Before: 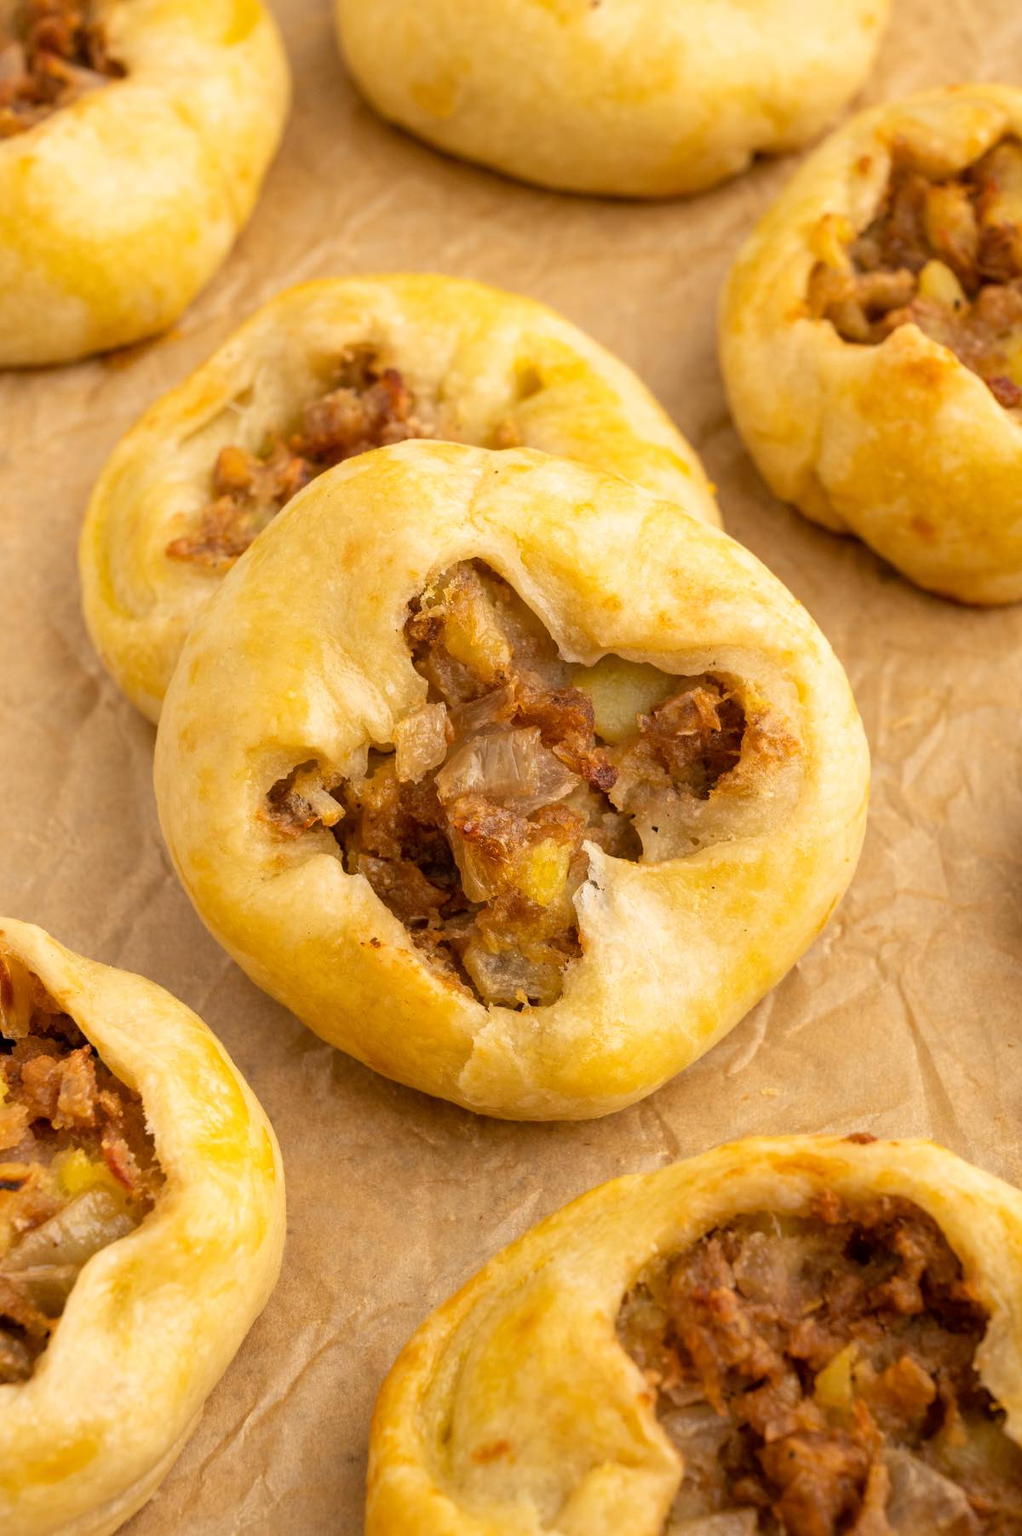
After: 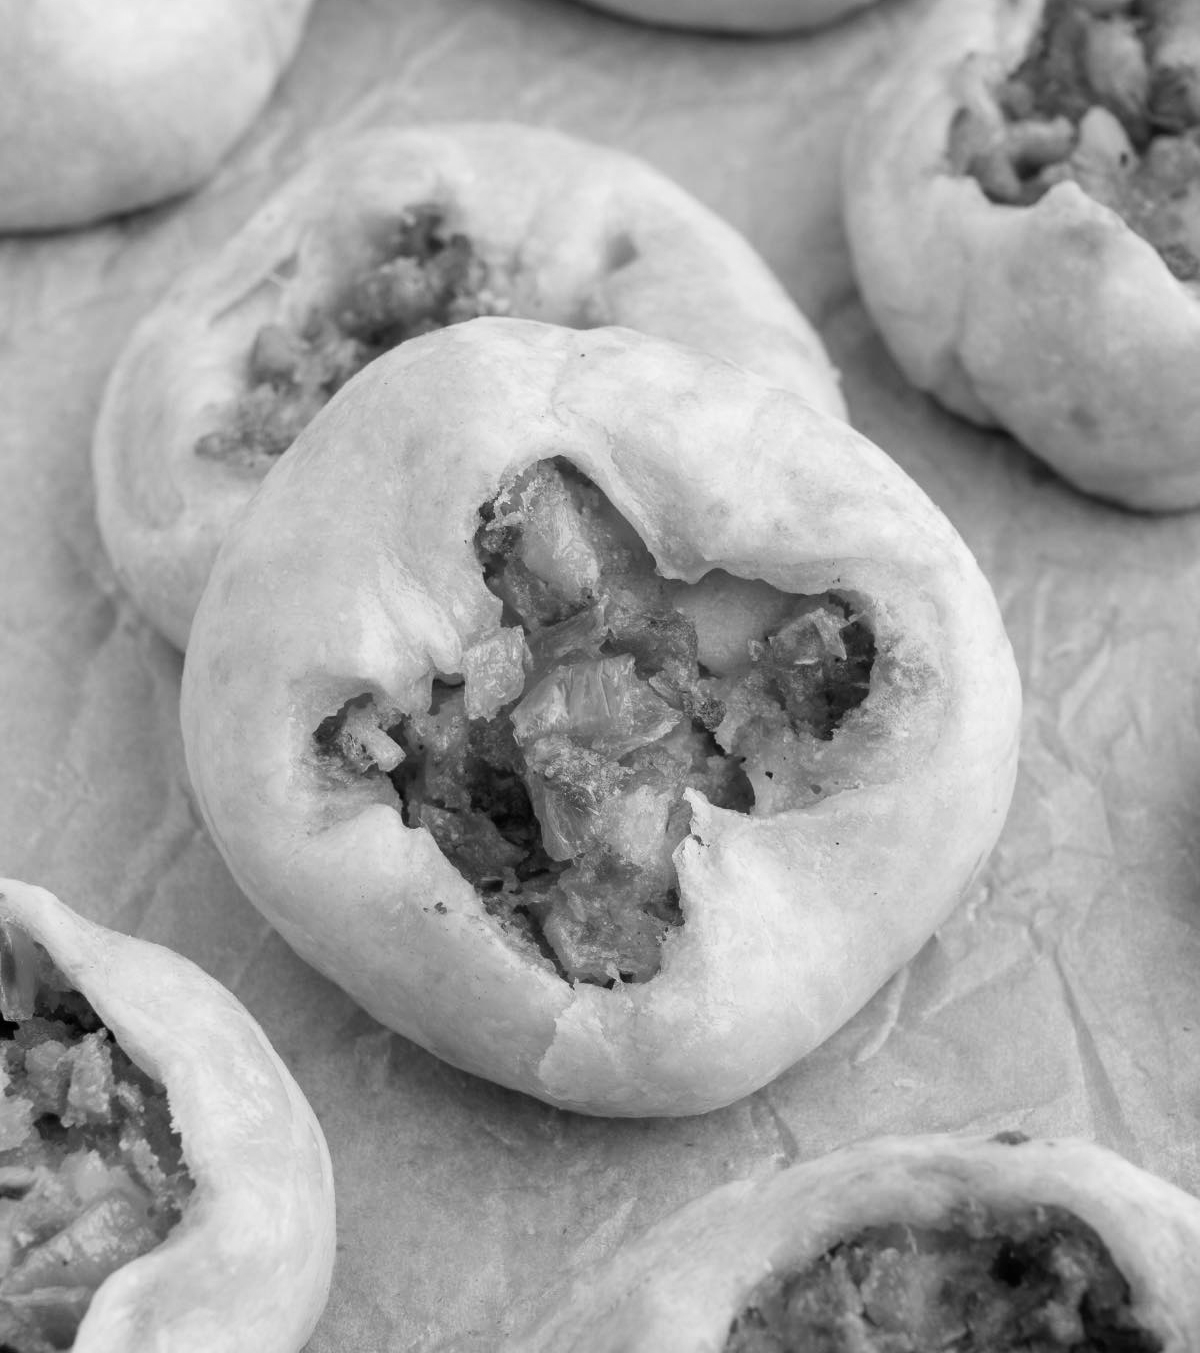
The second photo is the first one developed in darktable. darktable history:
monochrome: on, module defaults
velvia: strength 27%
crop: top 11.038%, bottom 13.962%
